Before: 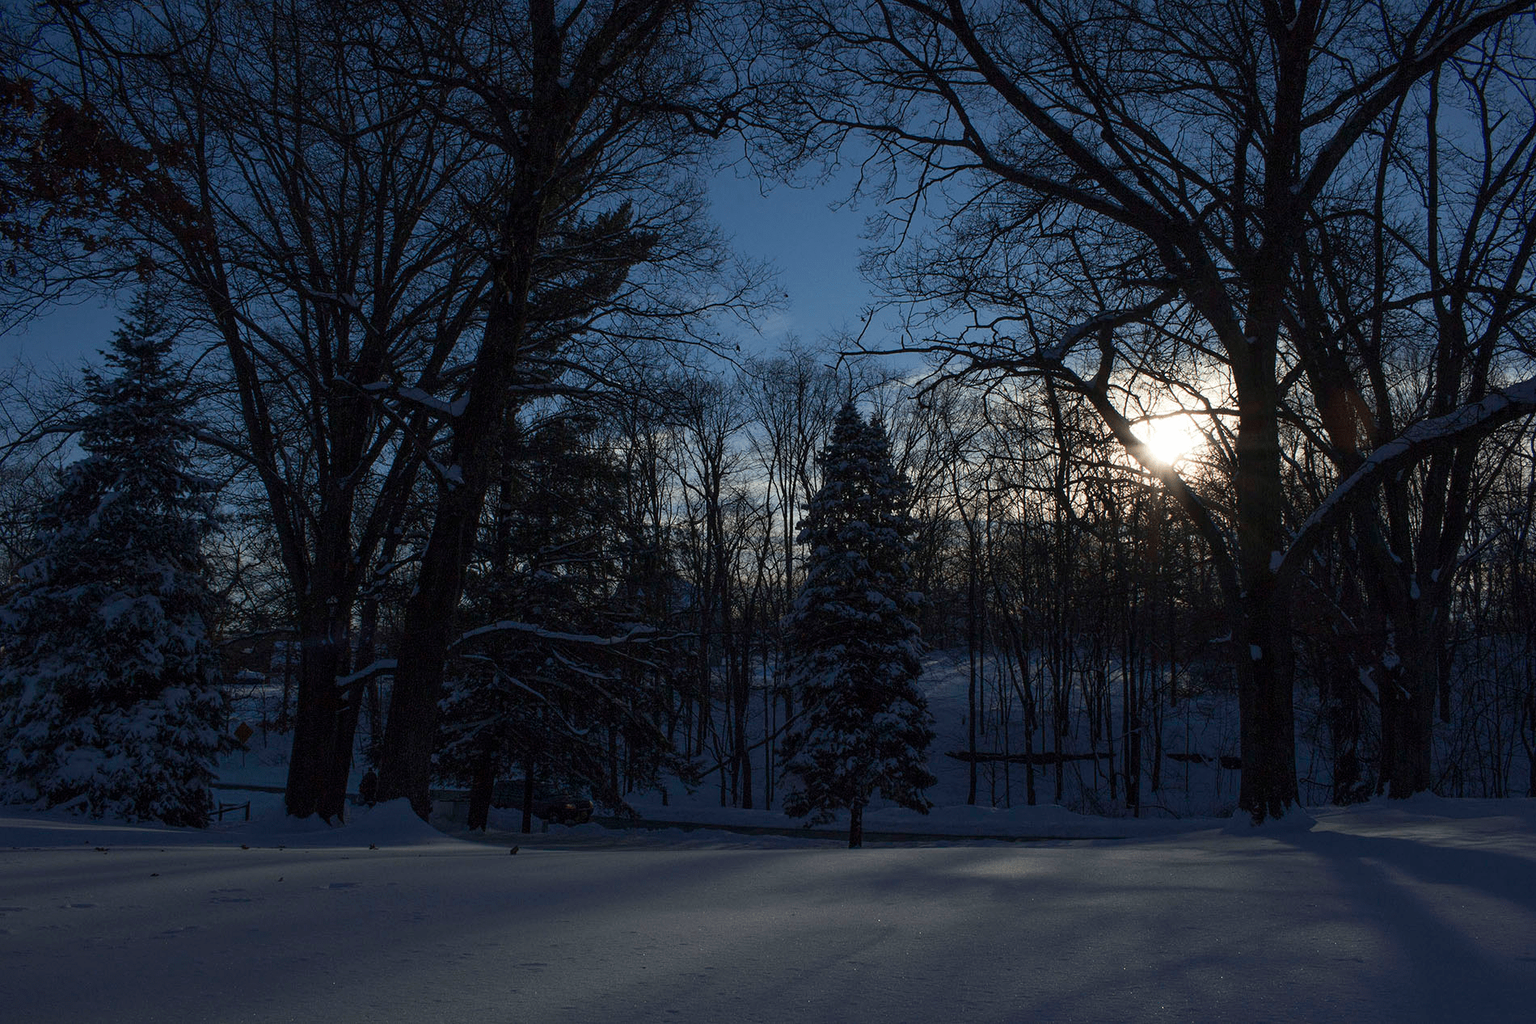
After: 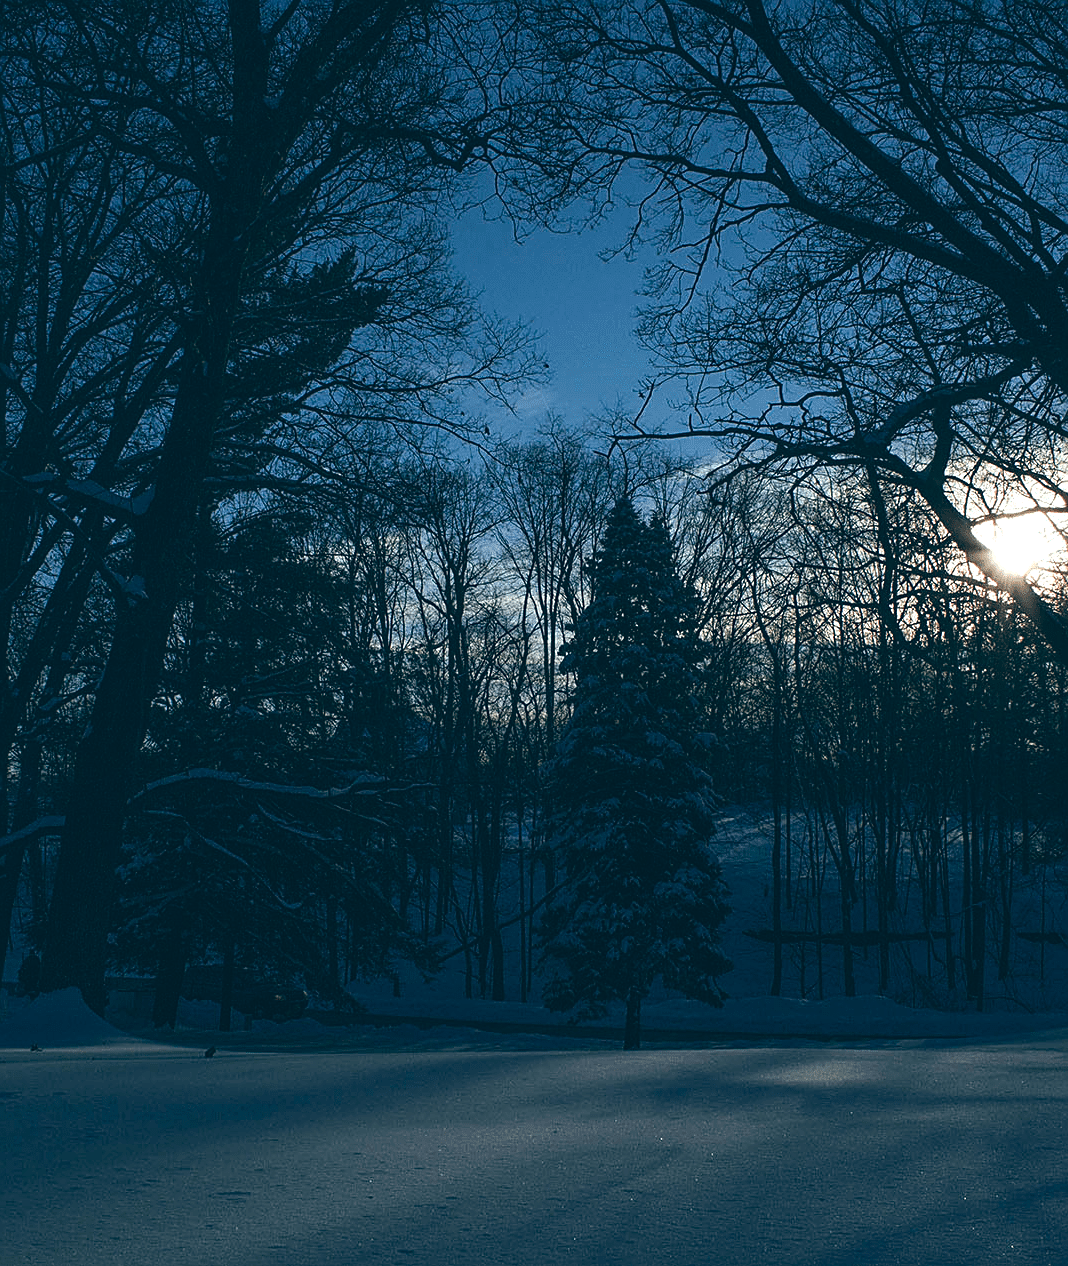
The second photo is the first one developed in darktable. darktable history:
exposure: compensate highlight preservation false
local contrast: shadows 94%
color balance: lift [1.016, 0.983, 1, 1.017], gamma [0.958, 1, 1, 1], gain [0.981, 1.007, 0.993, 1.002], input saturation 118.26%, contrast 13.43%, contrast fulcrum 21.62%, output saturation 82.76%
sharpen: on, module defaults
crop and rotate: left 22.516%, right 21.234%
